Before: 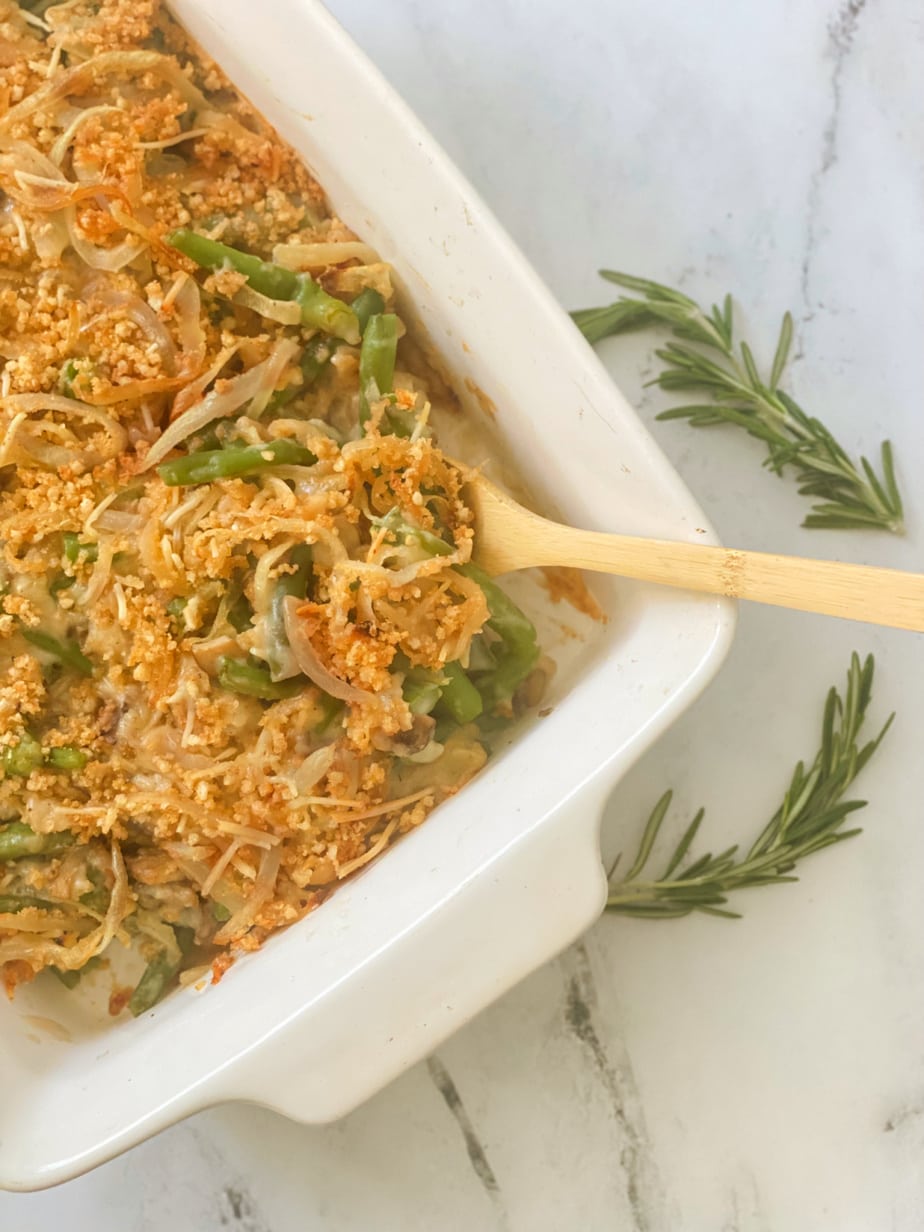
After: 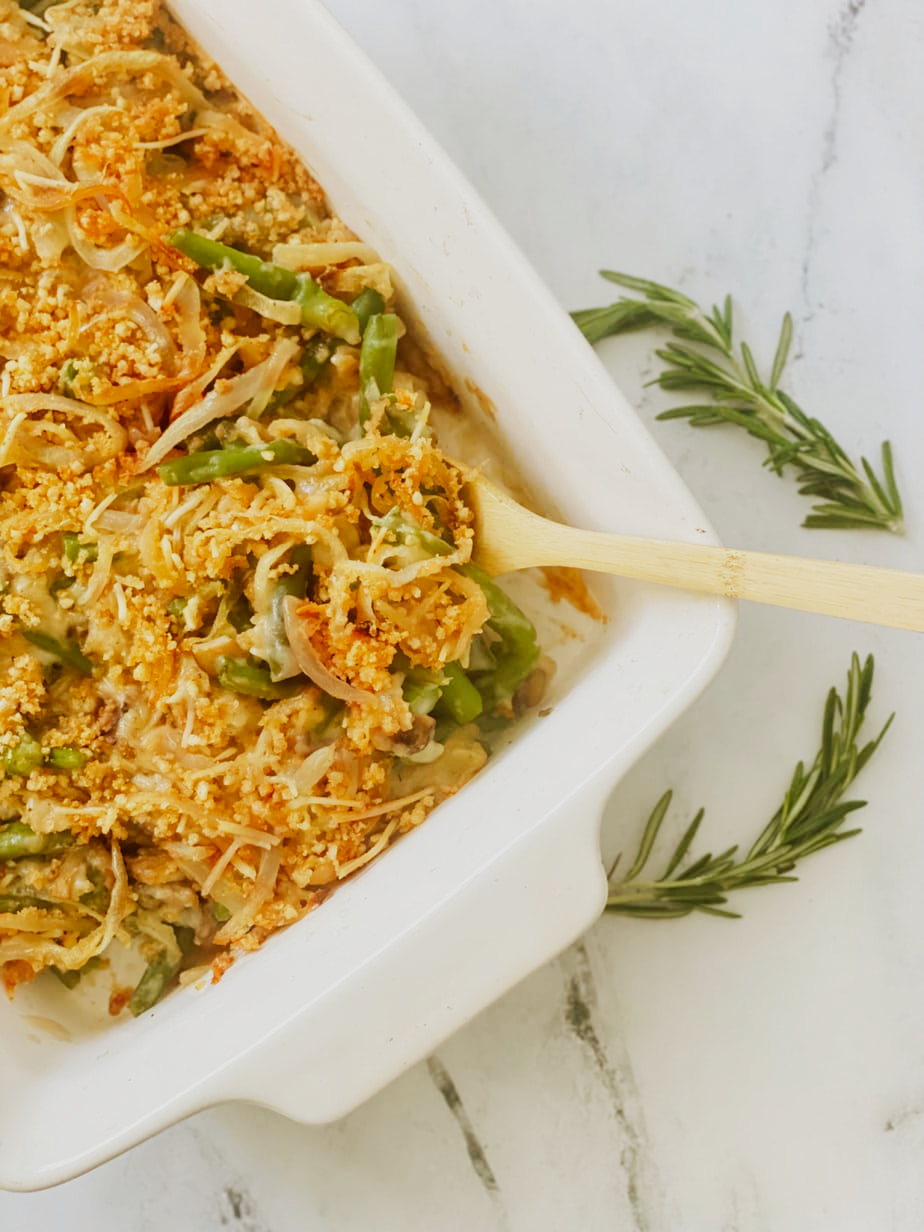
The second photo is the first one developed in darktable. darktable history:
vibrance: vibrance 14%
sigmoid: contrast 1.8, skew -0.2, preserve hue 0%, red attenuation 0.1, red rotation 0.035, green attenuation 0.1, green rotation -0.017, blue attenuation 0.15, blue rotation -0.052, base primaries Rec2020
